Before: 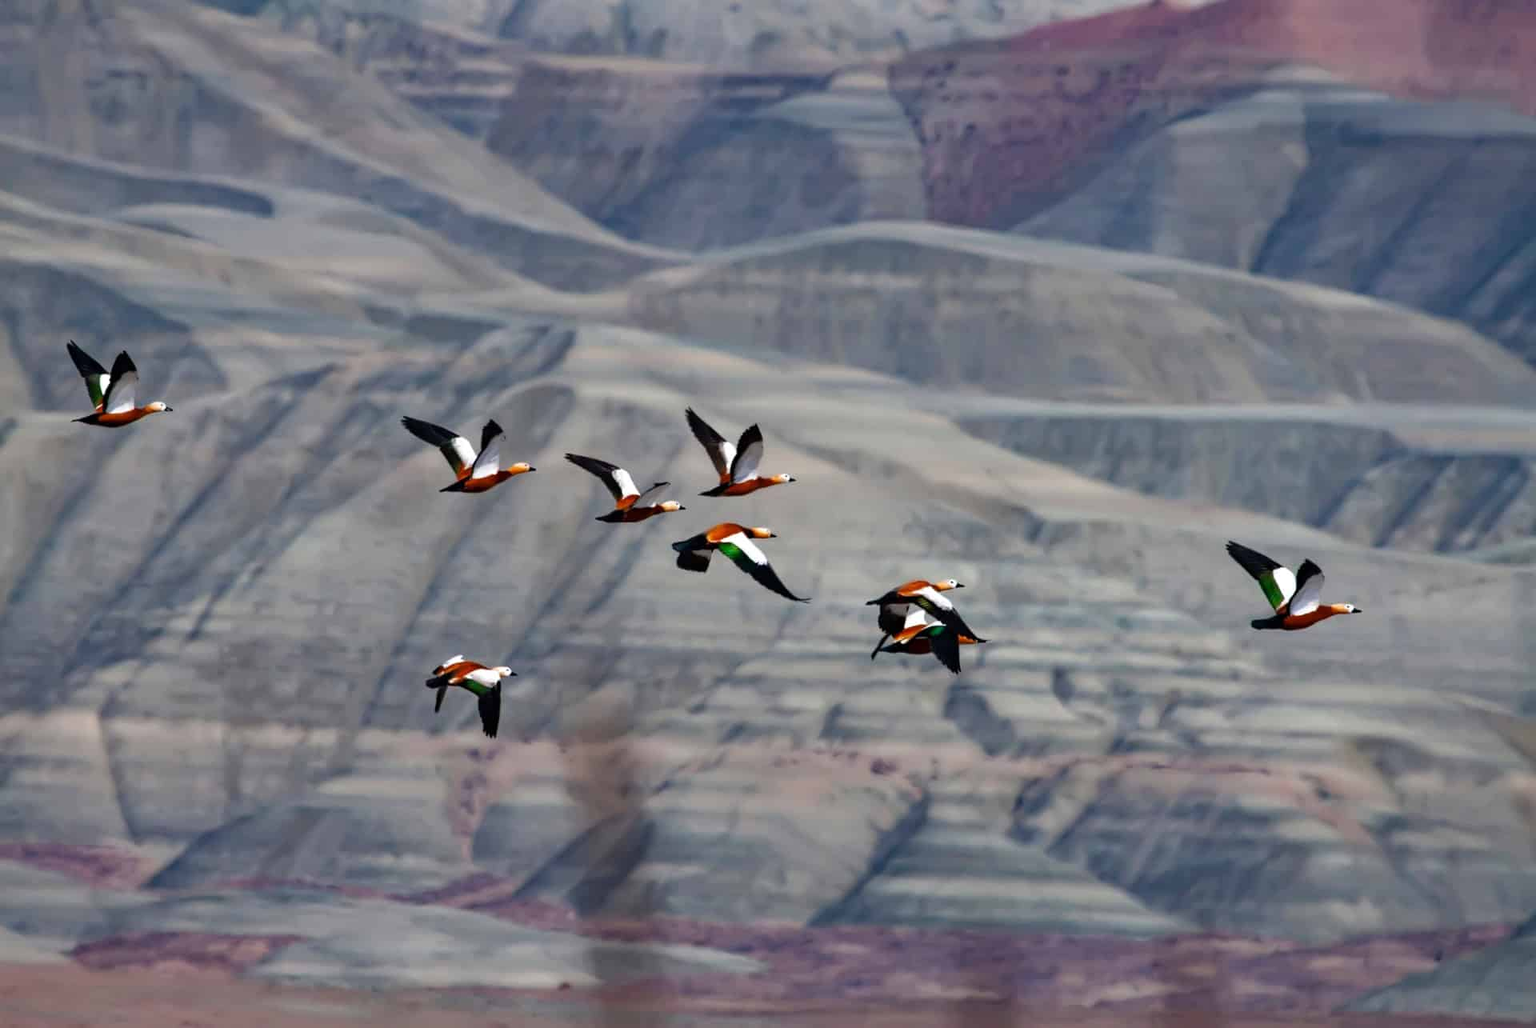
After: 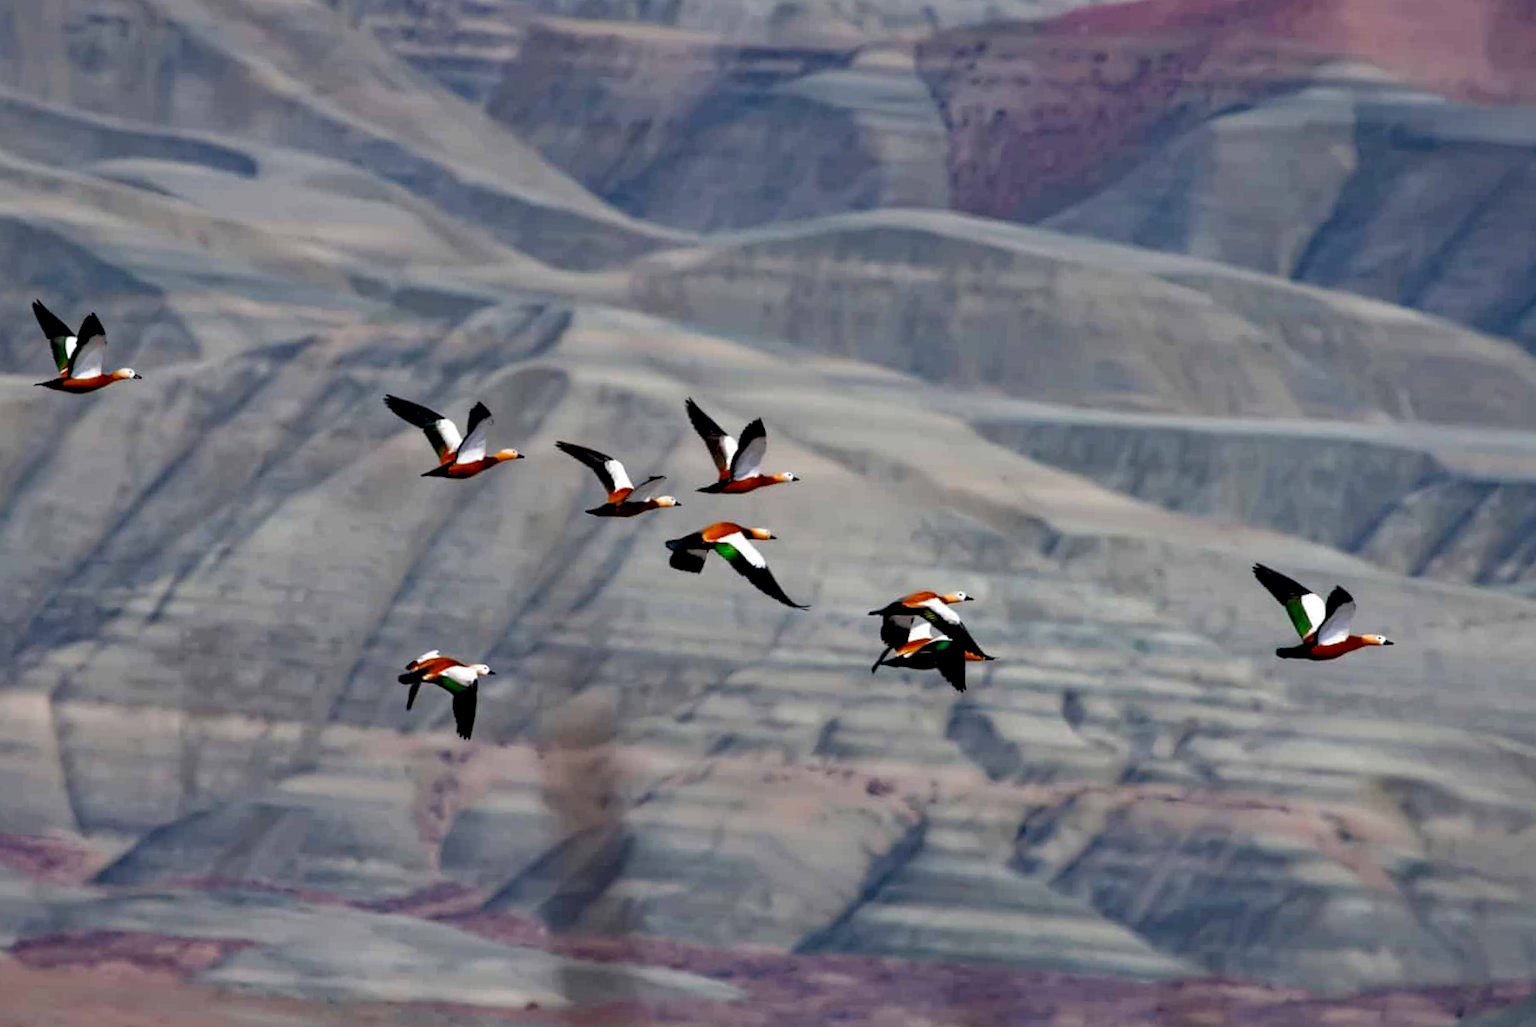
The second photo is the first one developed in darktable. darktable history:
exposure: black level correction 0.009, compensate highlight preservation false
crop and rotate: angle -2.38°
